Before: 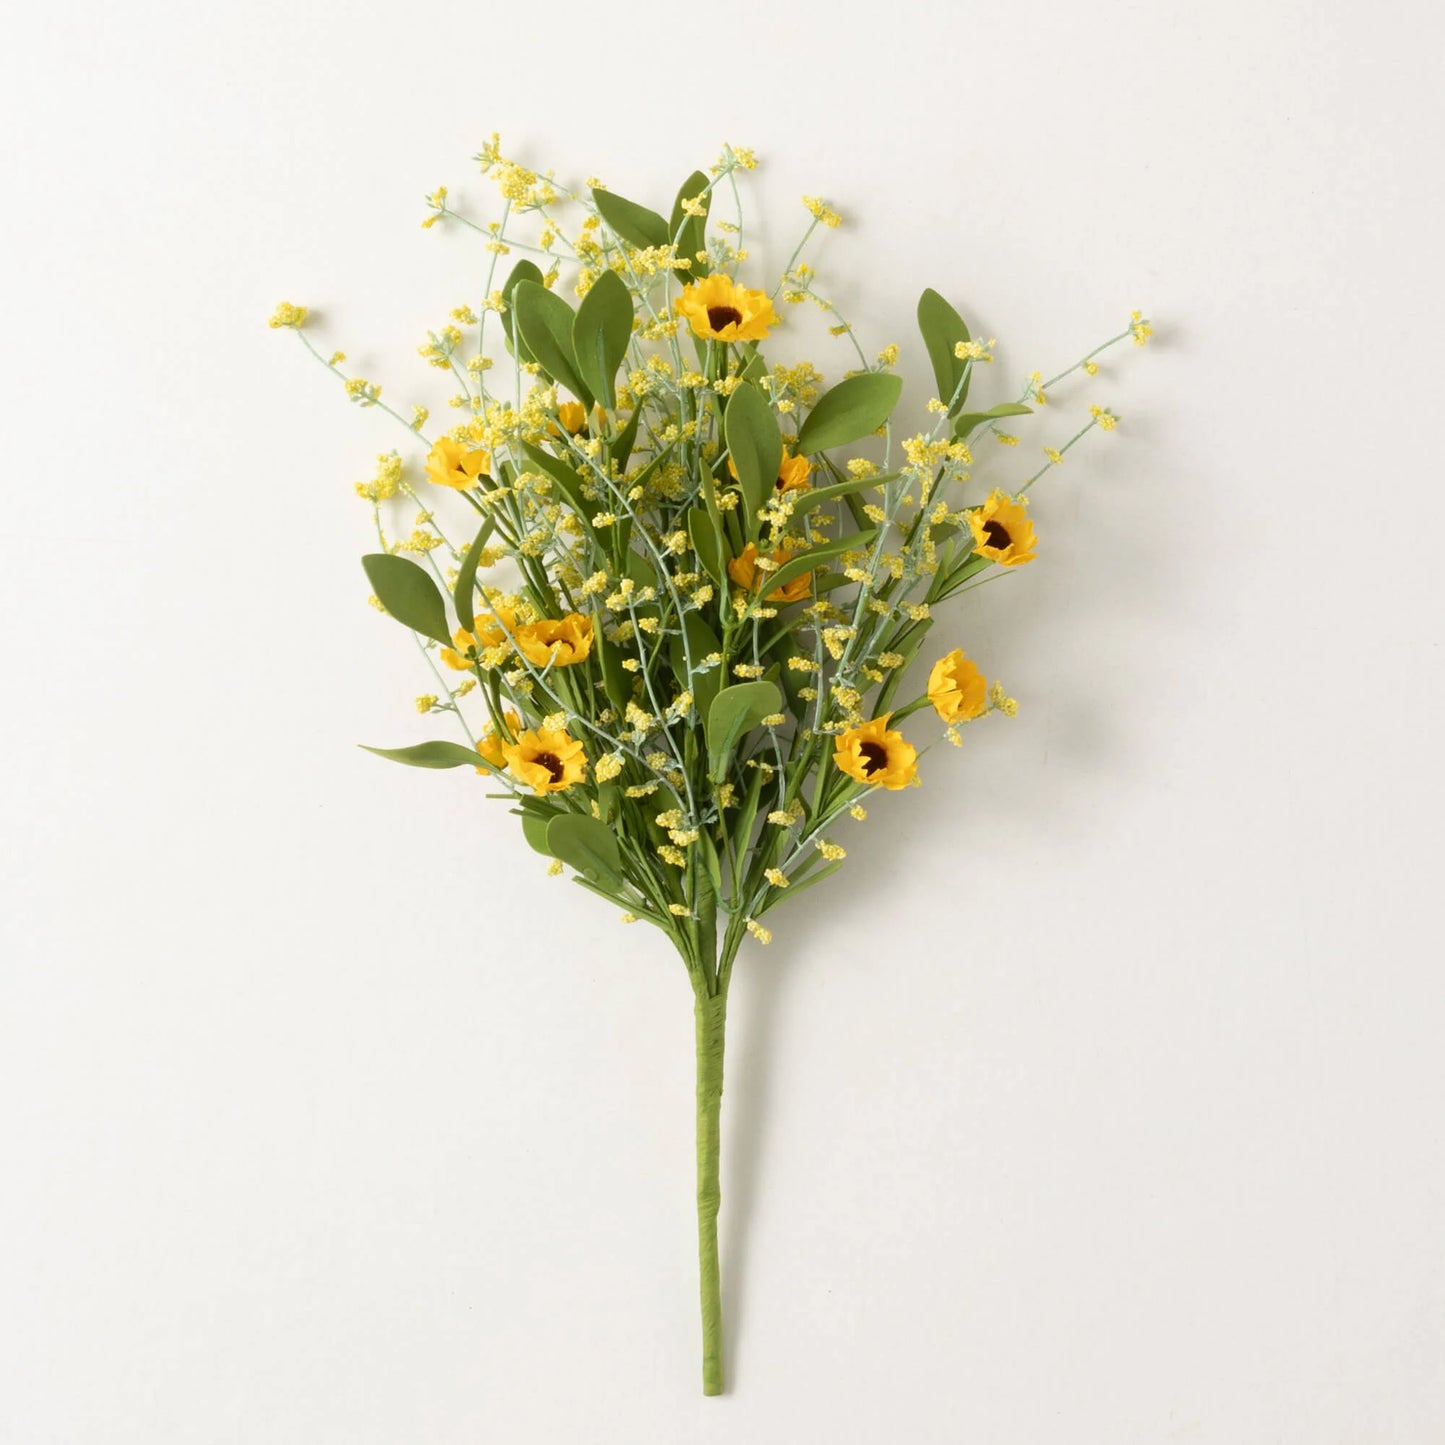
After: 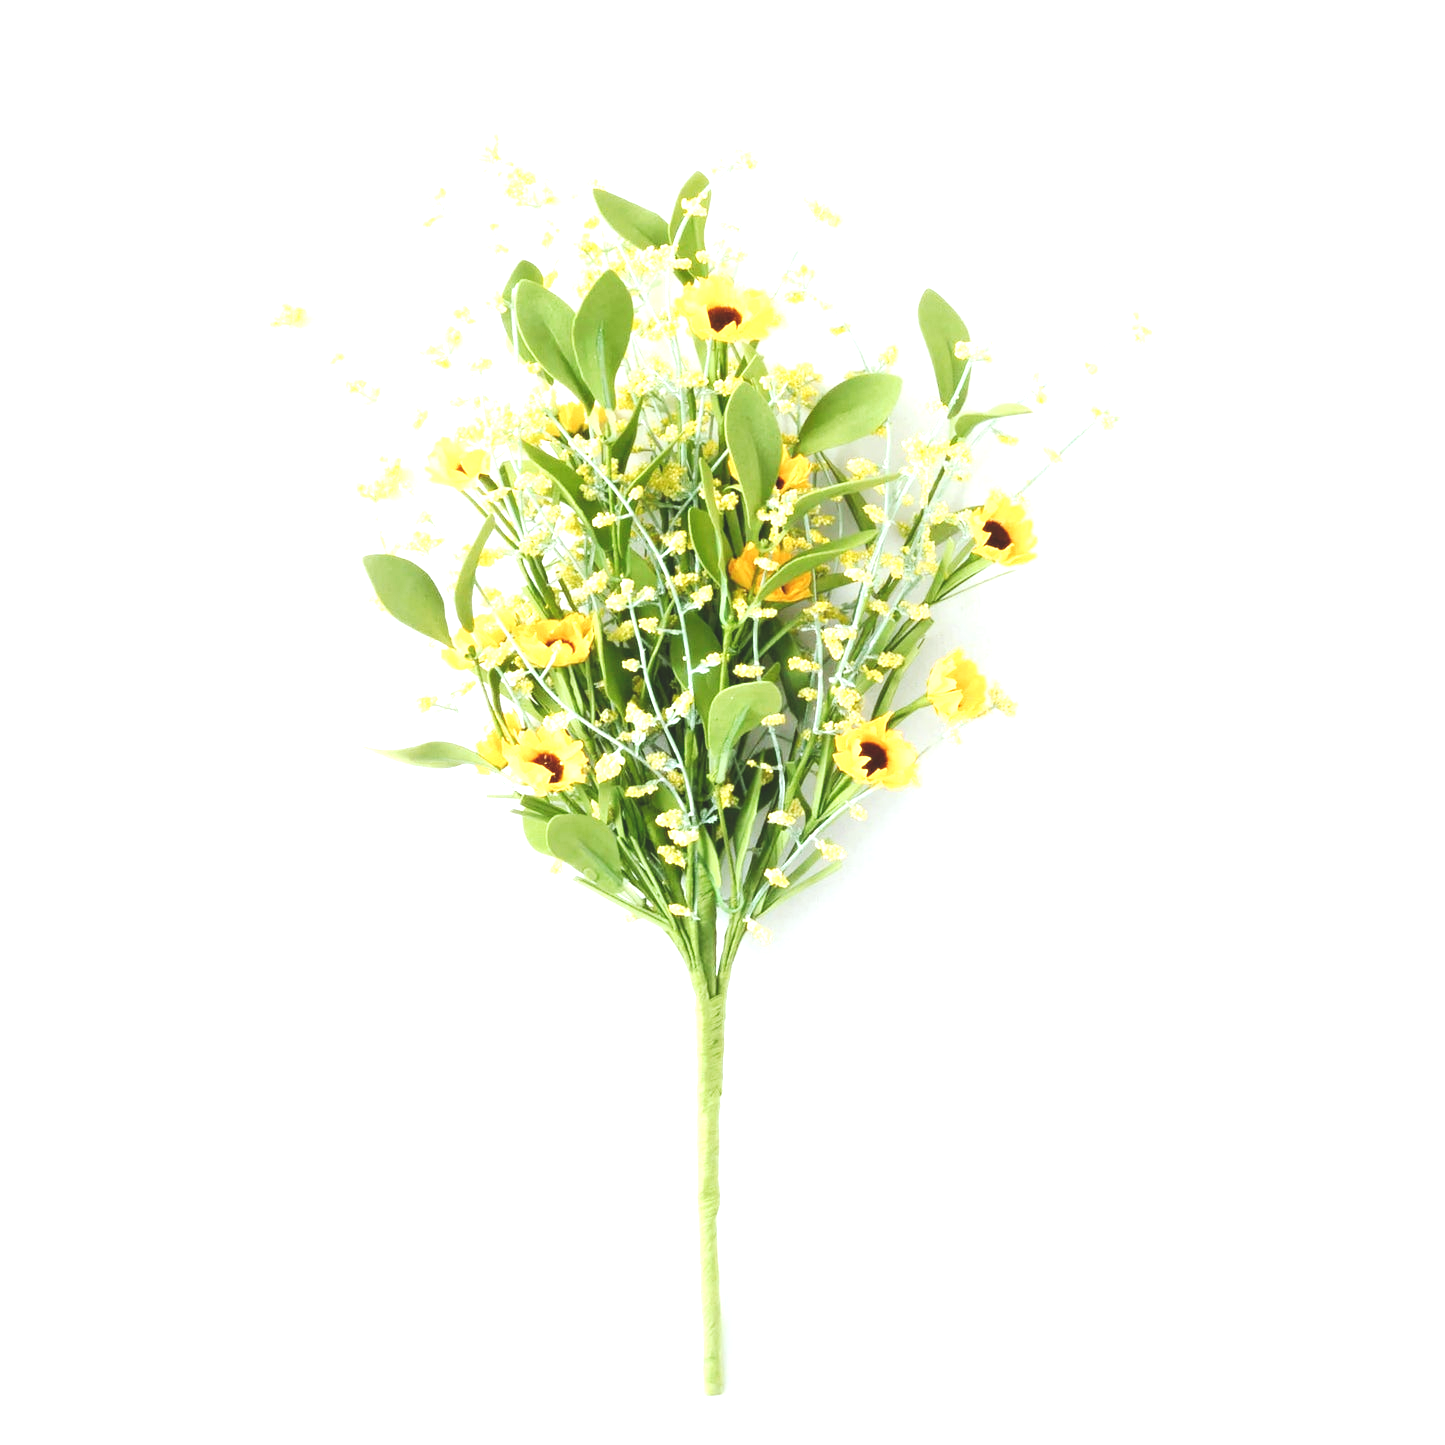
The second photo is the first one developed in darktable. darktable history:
tone curve: curves: ch0 [(0, 0.129) (0.187, 0.207) (0.729, 0.789) (1, 1)], preserve colors none
exposure: black level correction 0, exposure 1.453 EV, compensate exposure bias true, compensate highlight preservation false
color calibration: x 0.372, y 0.386, temperature 4283.64 K
